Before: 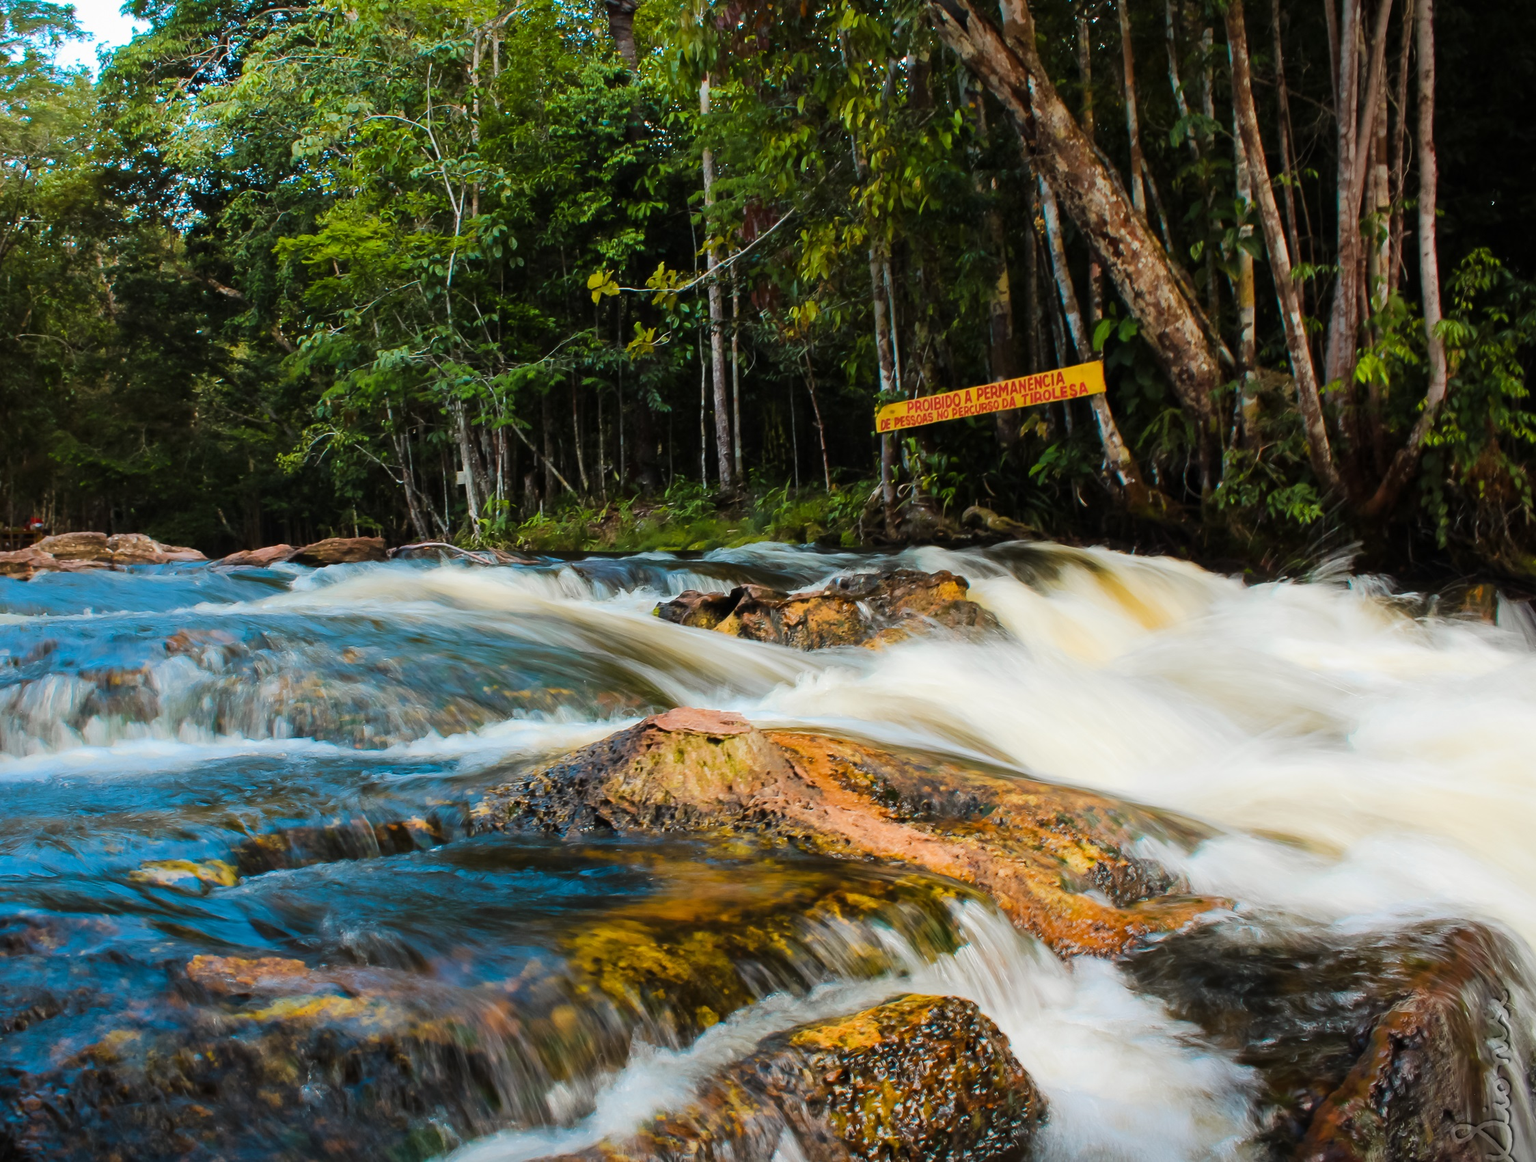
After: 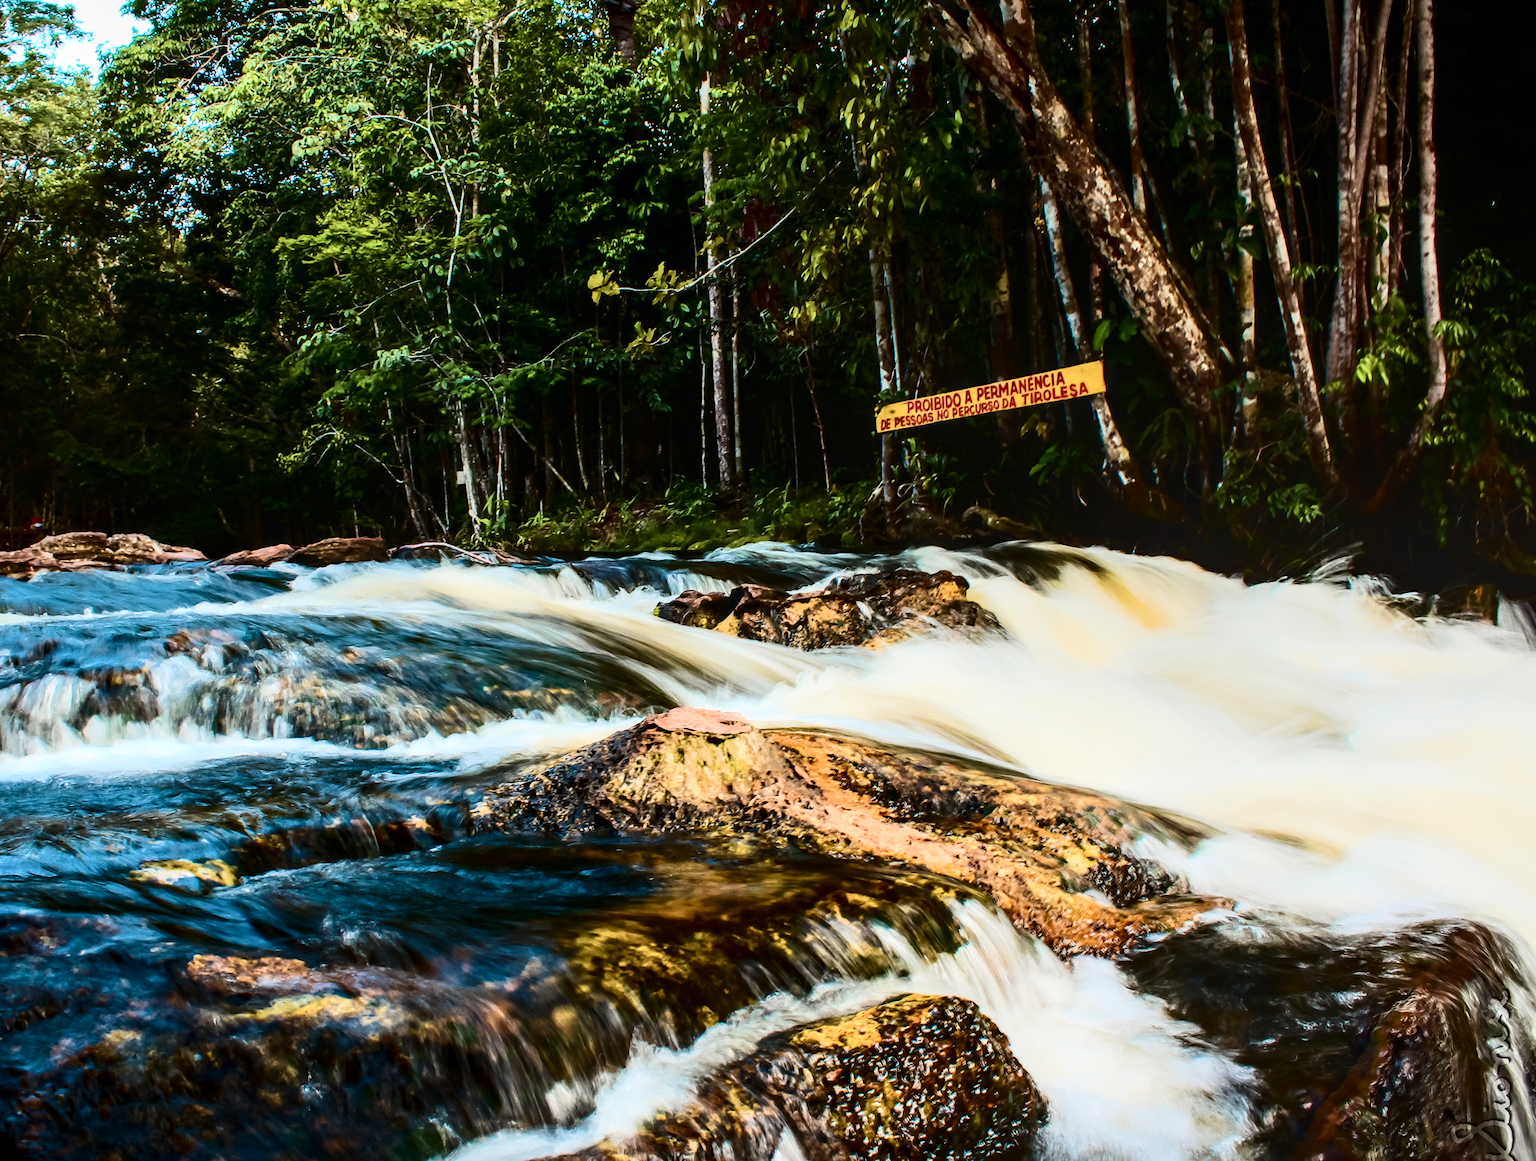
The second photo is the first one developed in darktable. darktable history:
velvia: on, module defaults
contrast brightness saturation: contrast 0.509, saturation -0.091
local contrast: detail 130%
